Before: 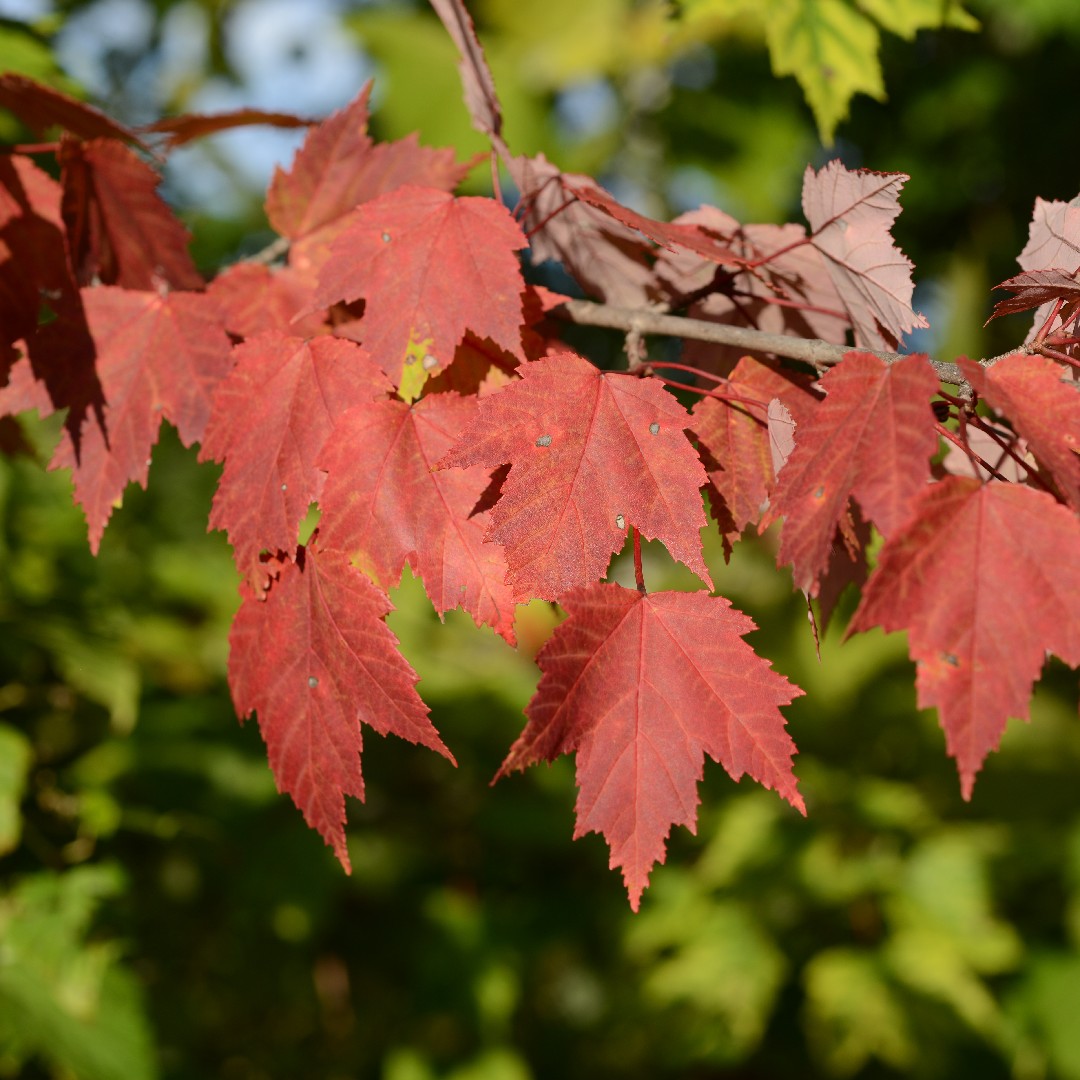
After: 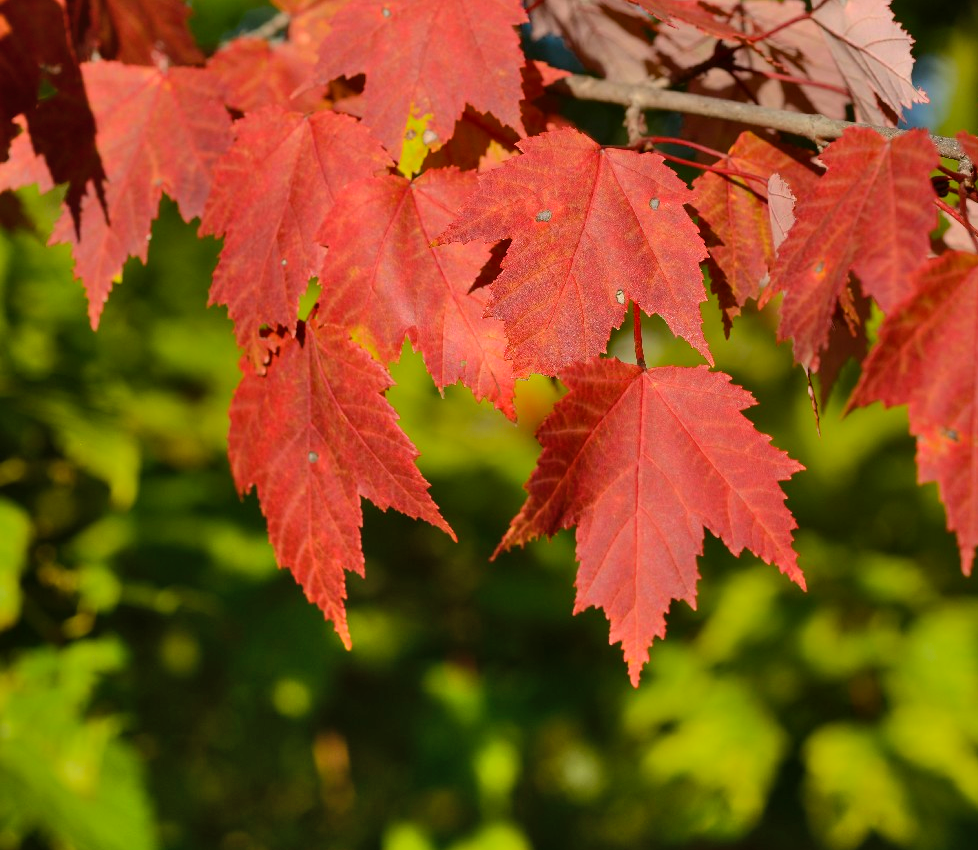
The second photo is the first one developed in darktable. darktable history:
shadows and highlights: shadows 60, soften with gaussian
color balance rgb: perceptual saturation grading › global saturation 20%, global vibrance 20%
crop: top 20.916%, right 9.437%, bottom 0.316%
